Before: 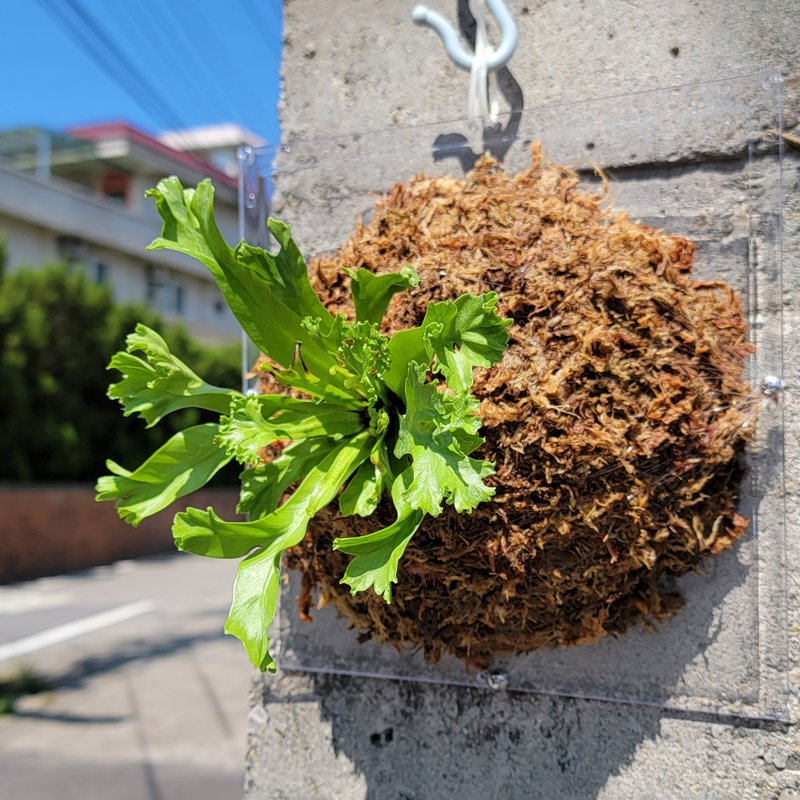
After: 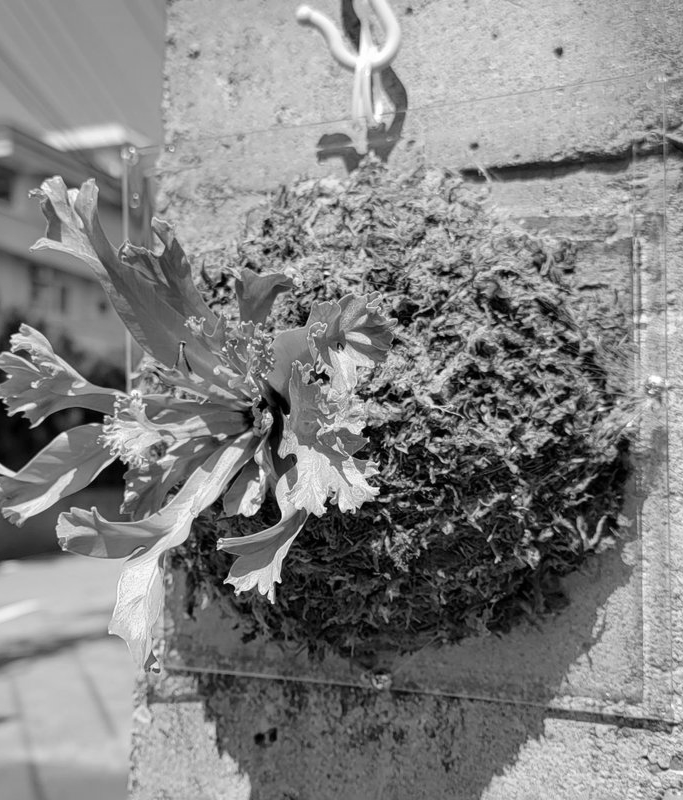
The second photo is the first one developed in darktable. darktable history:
crop and rotate: left 14.584%
monochrome: on, module defaults
